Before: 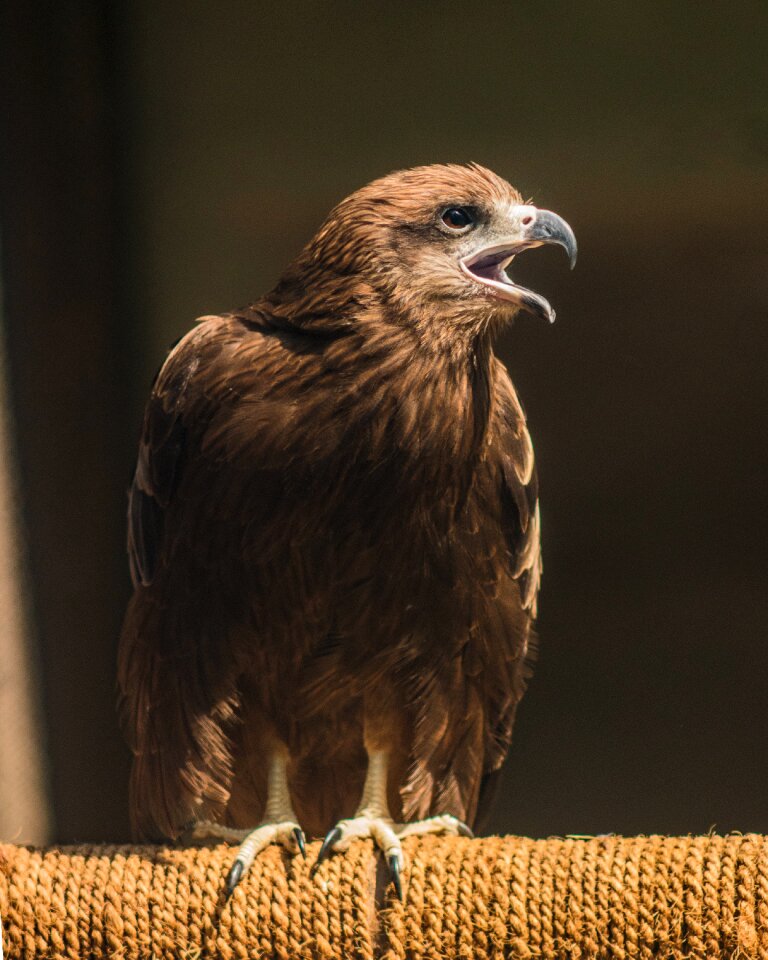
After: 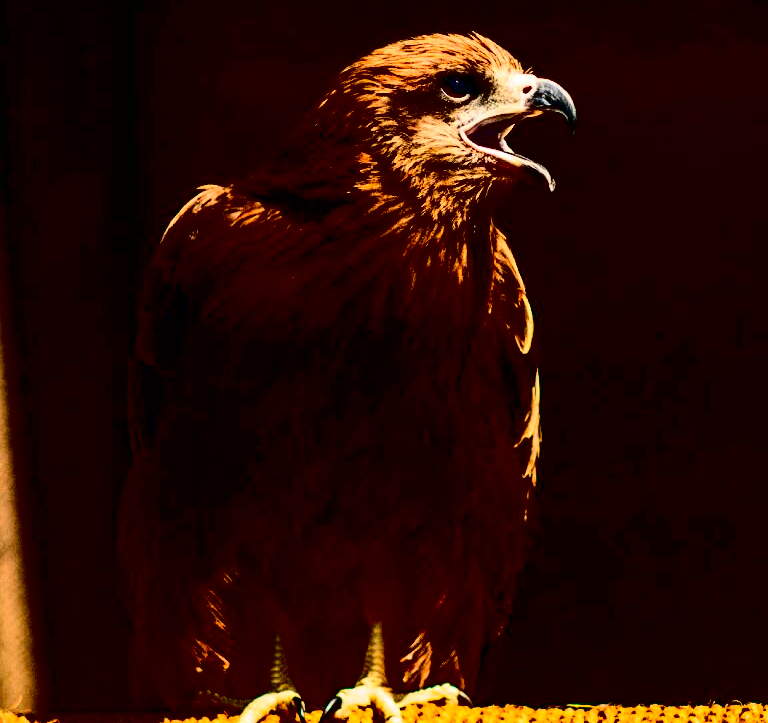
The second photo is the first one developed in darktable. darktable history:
crop: top 13.703%, bottom 10.963%
contrast brightness saturation: contrast 0.762, brightness -0.997, saturation 0.999
